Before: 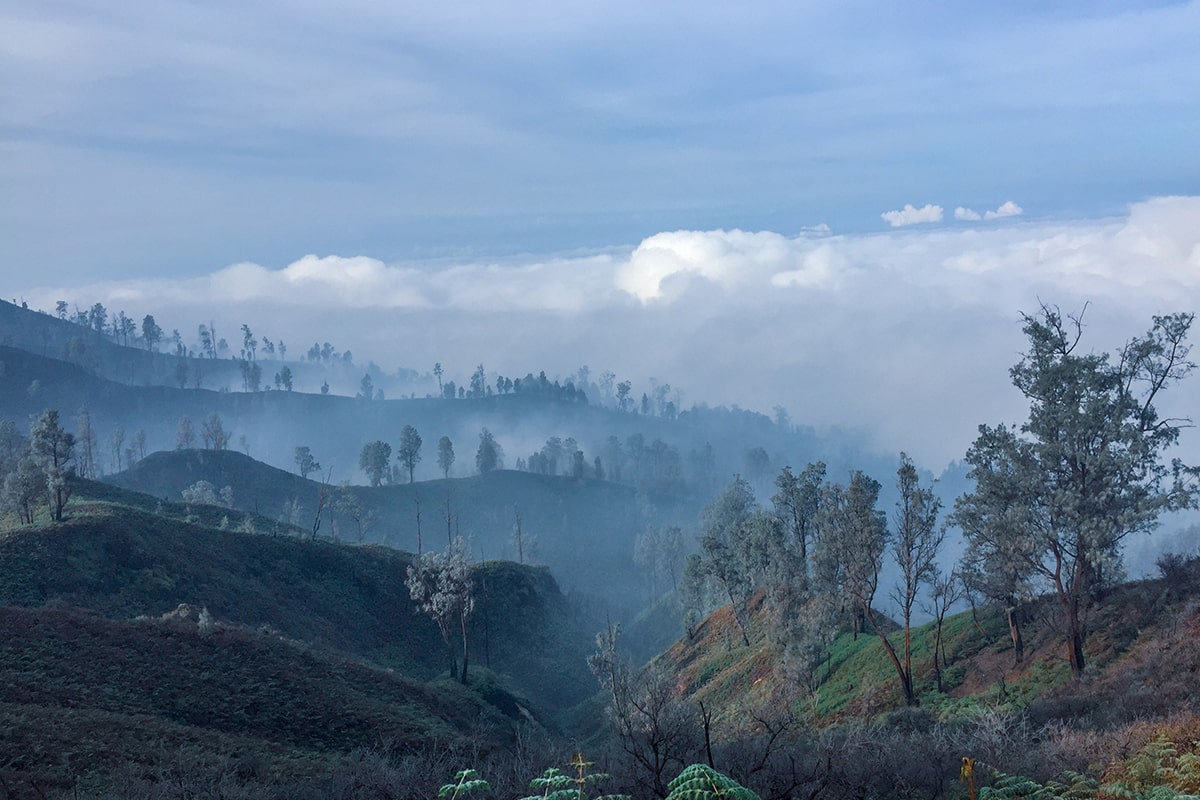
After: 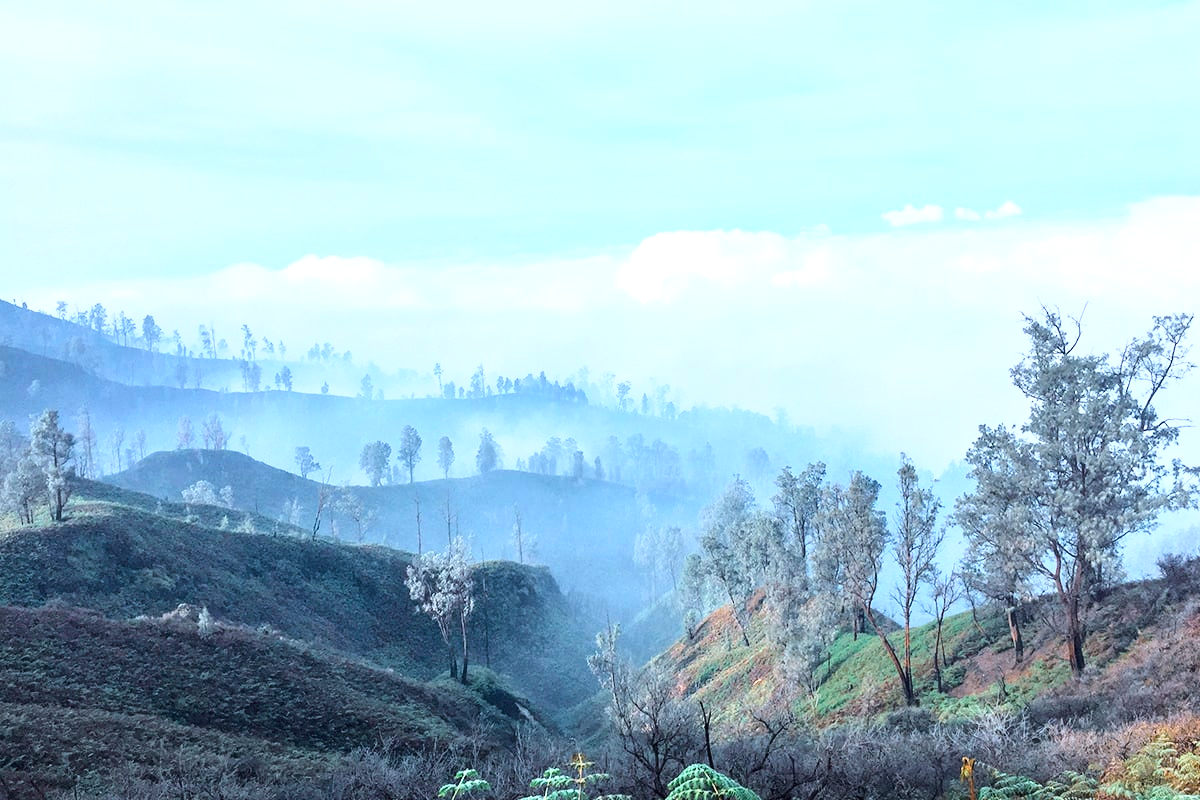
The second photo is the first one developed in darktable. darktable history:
exposure: black level correction 0, exposure 1.016 EV, compensate highlight preservation false
base curve: curves: ch0 [(0, 0) (0.028, 0.03) (0.121, 0.232) (0.46, 0.748) (0.859, 0.968) (1, 1)]
